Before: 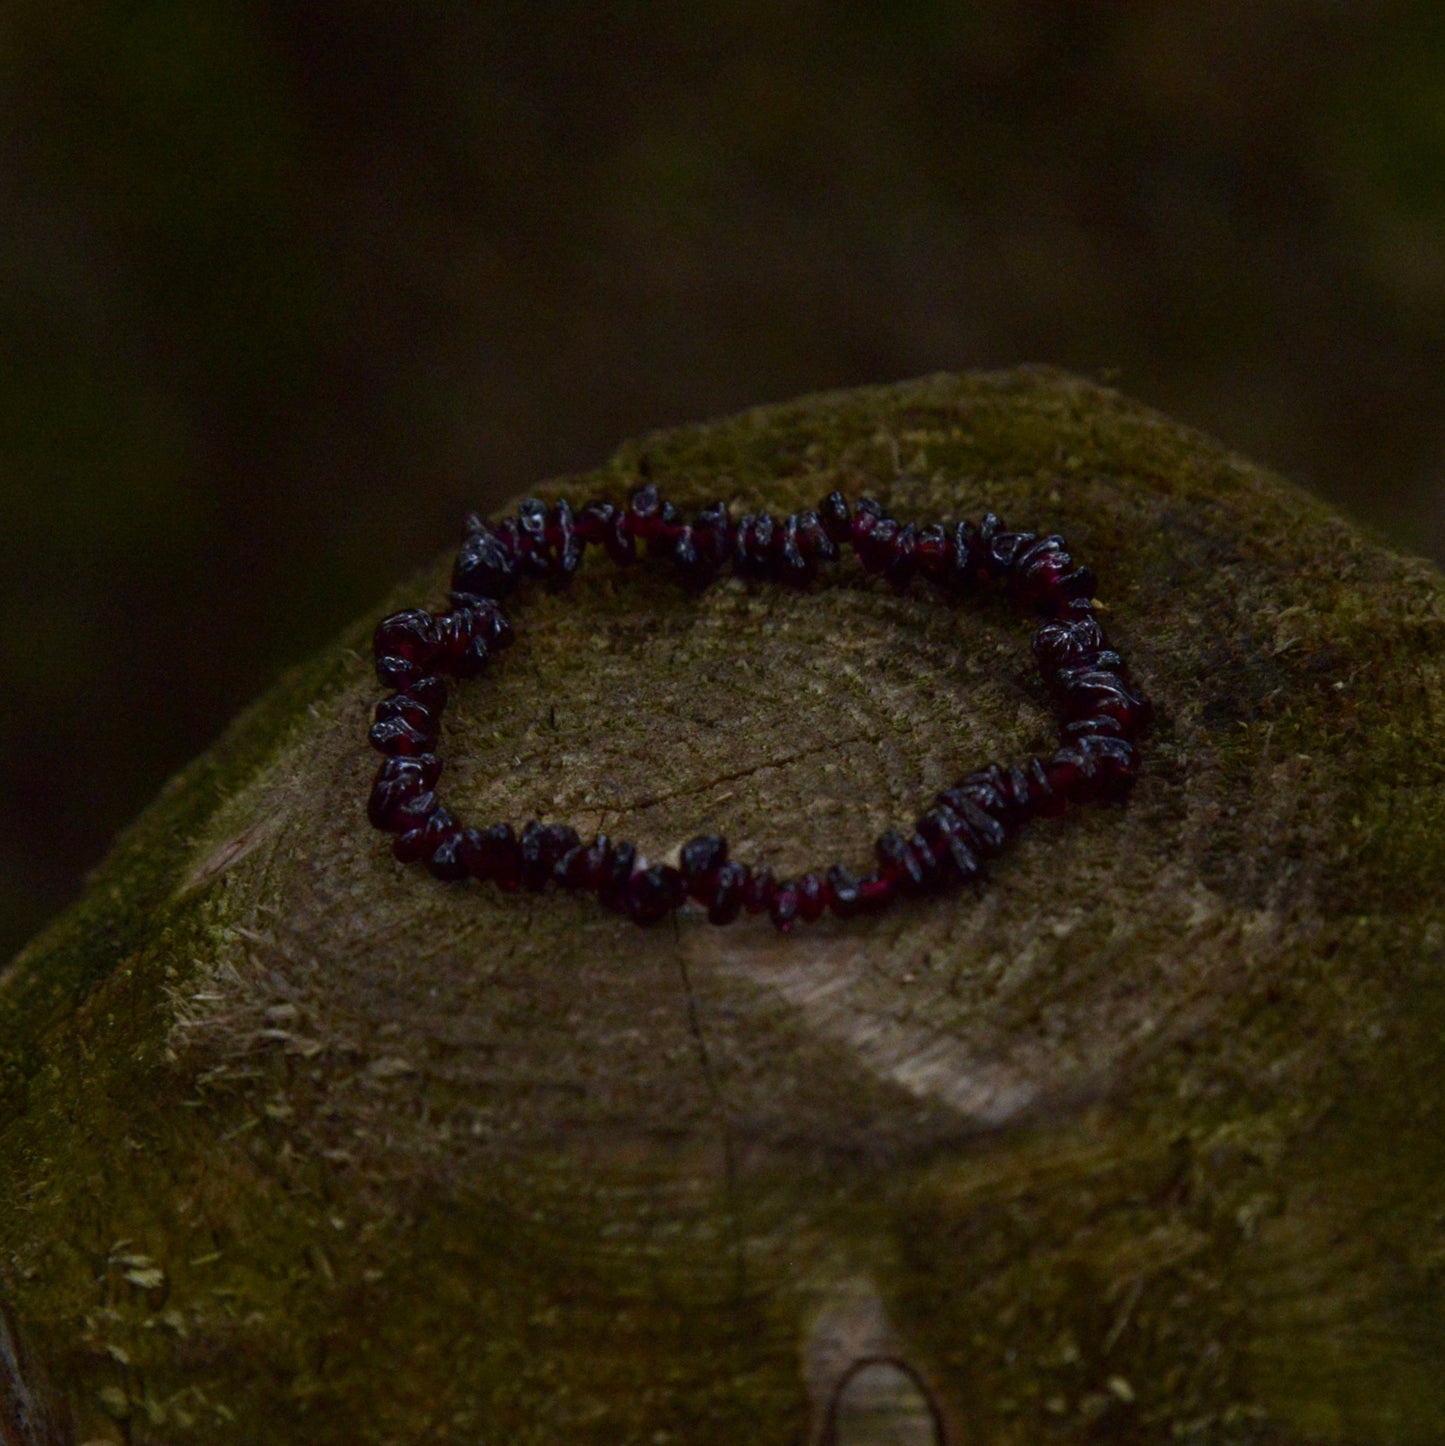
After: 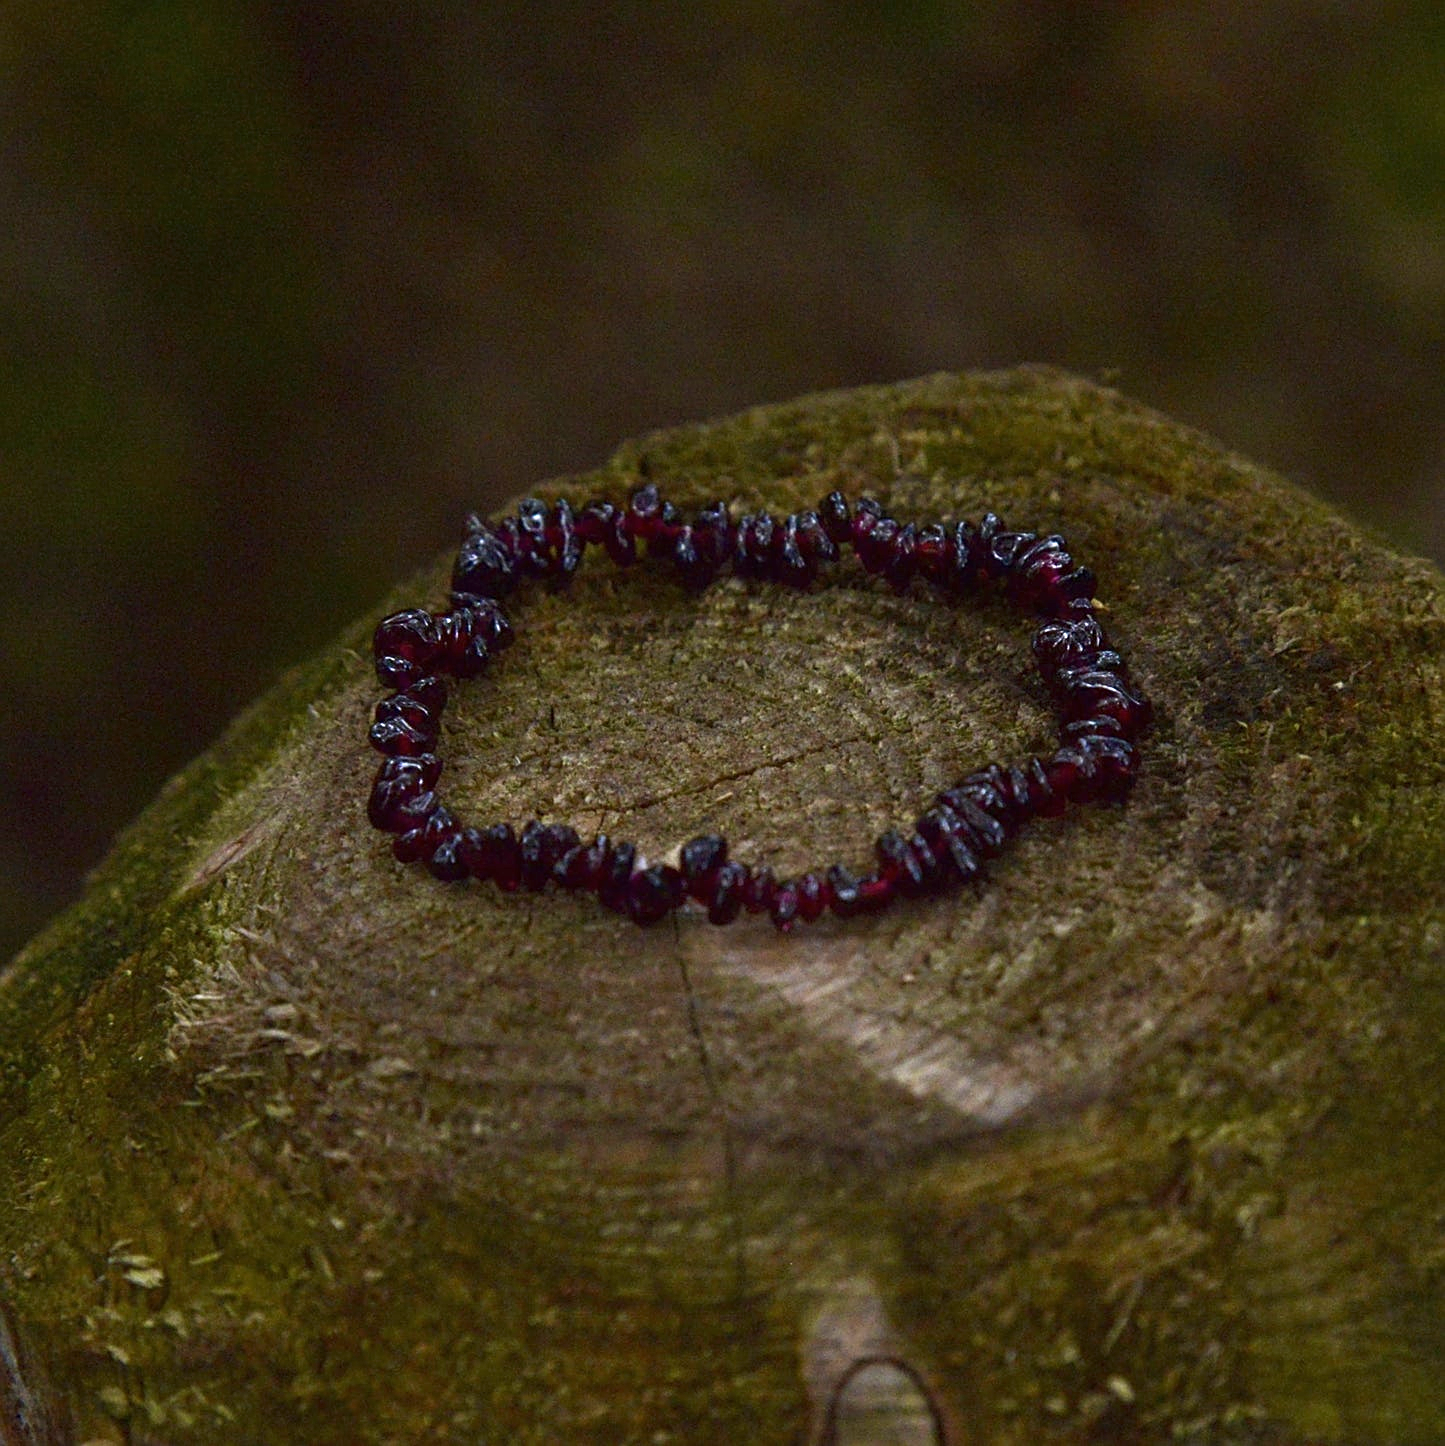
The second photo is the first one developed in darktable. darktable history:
exposure: black level correction 0, exposure 1.125 EV, compensate exposure bias true, compensate highlight preservation false
sharpen: on, module defaults
